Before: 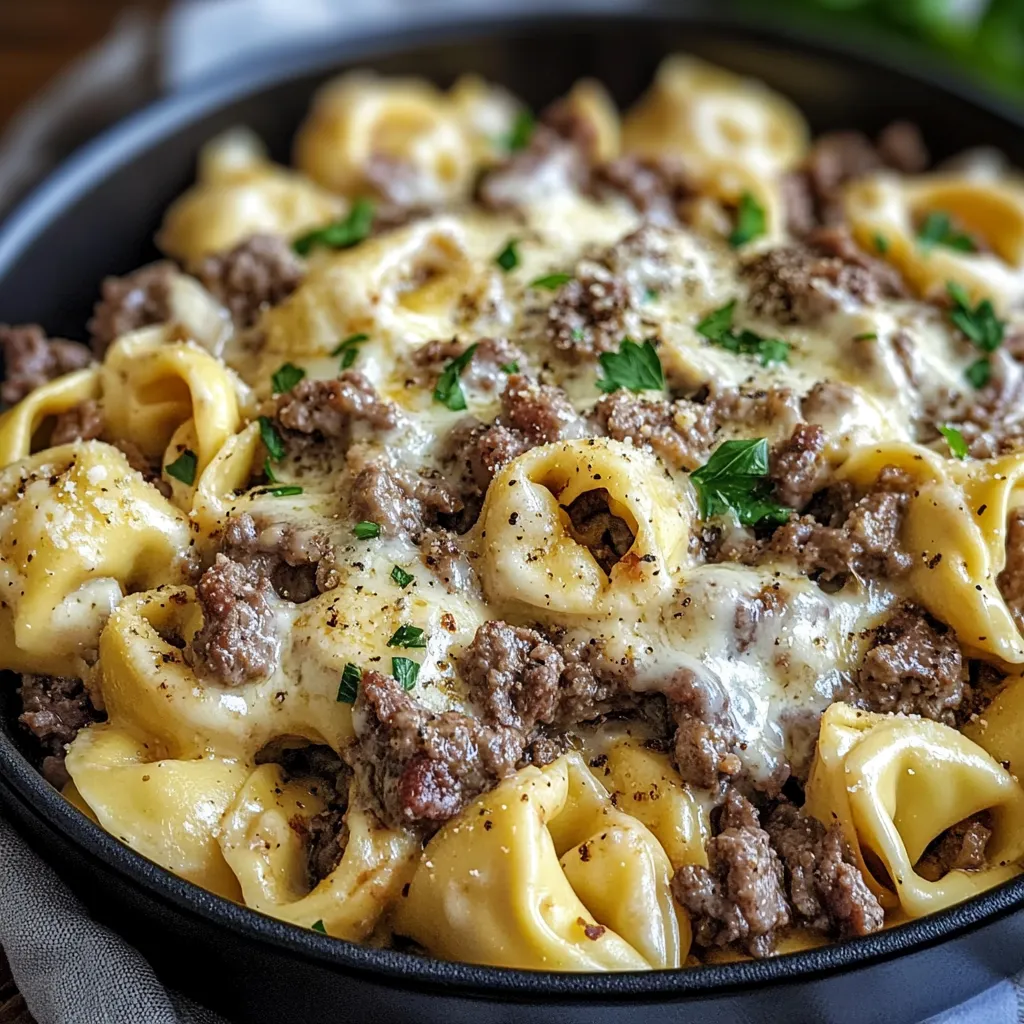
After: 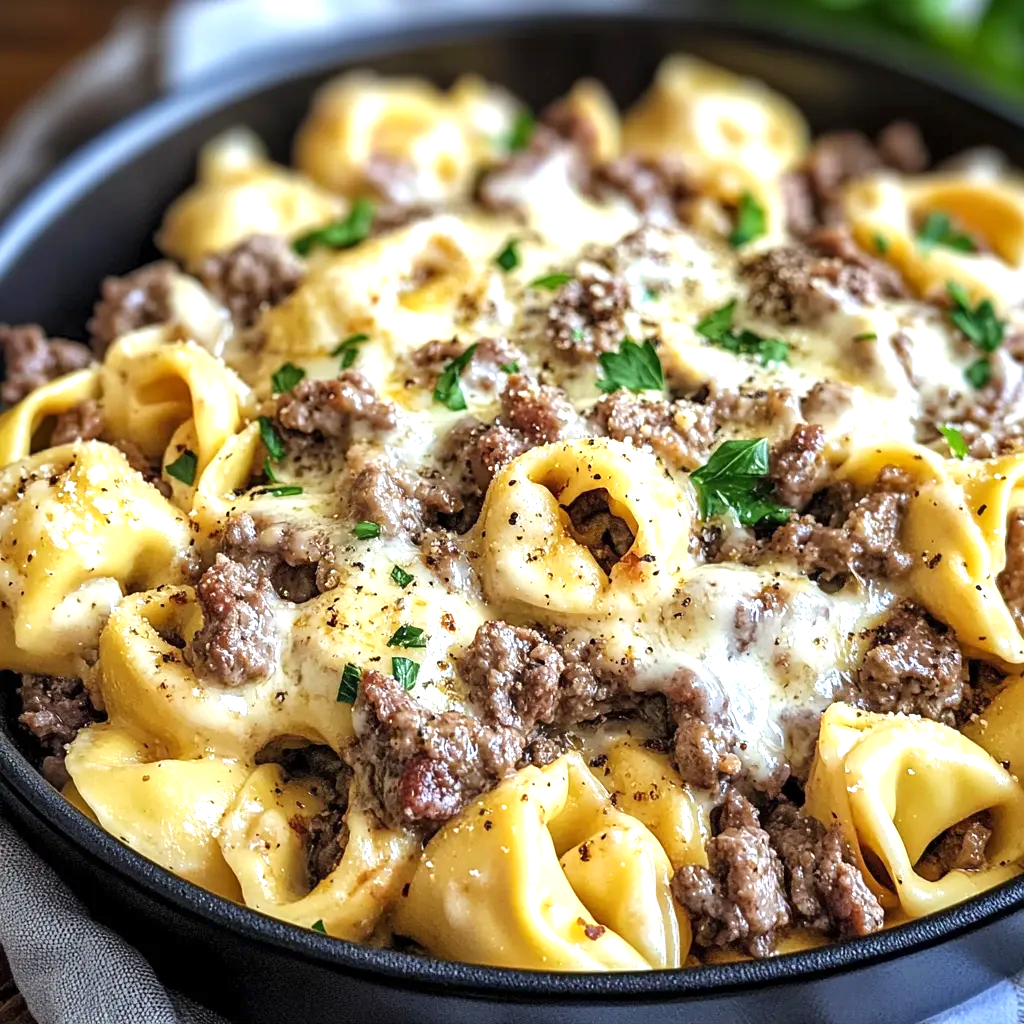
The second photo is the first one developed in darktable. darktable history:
exposure: exposure 0.785 EV, compensate highlight preservation false
